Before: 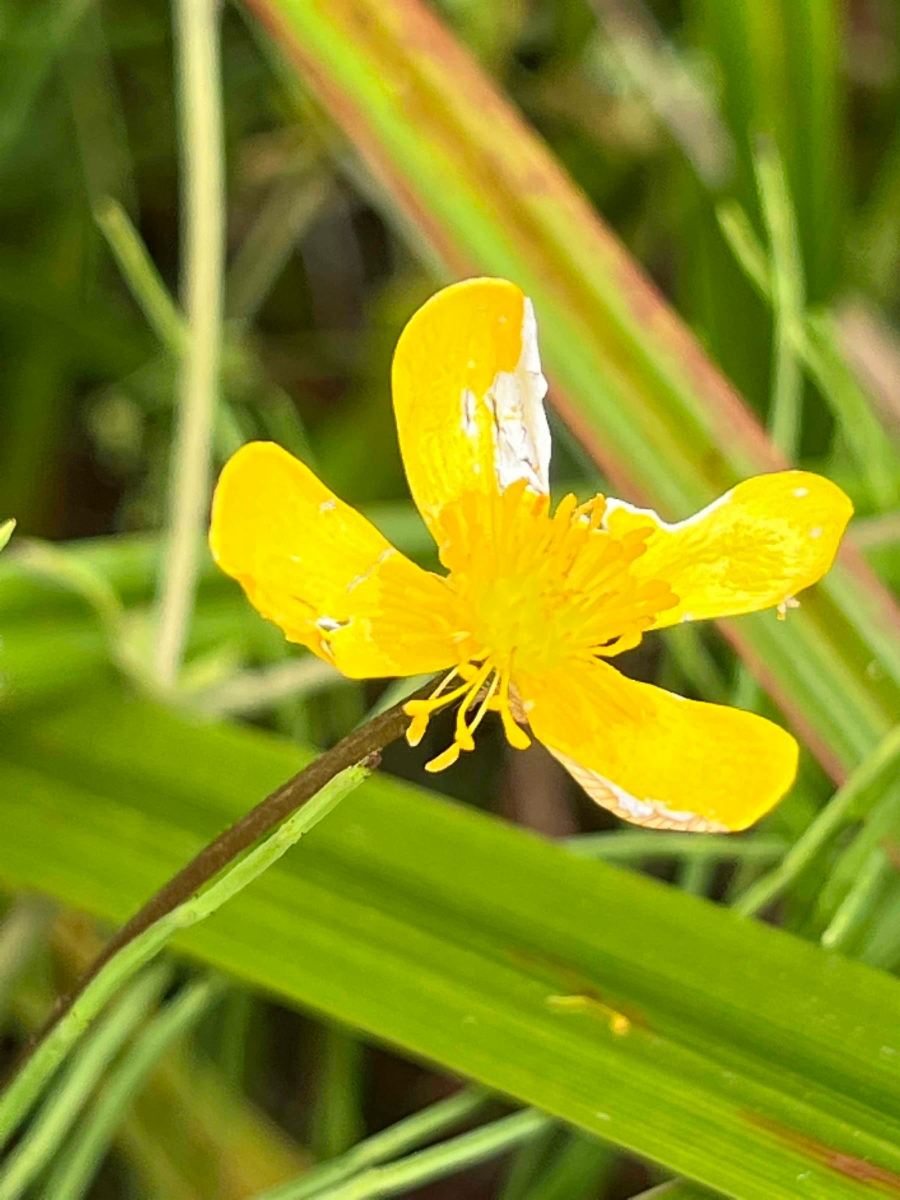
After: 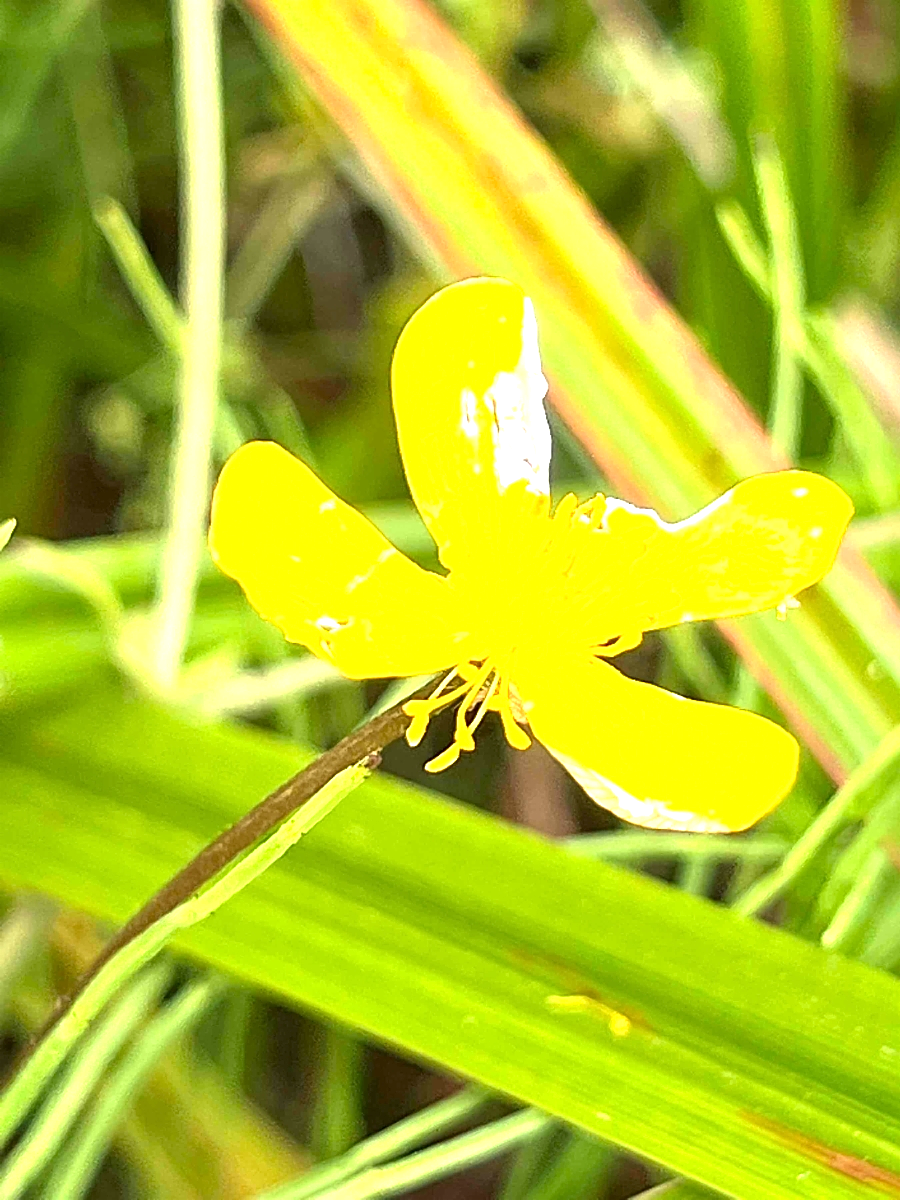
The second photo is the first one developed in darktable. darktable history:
sharpen: on, module defaults
exposure: exposure 1.091 EV, compensate highlight preservation false
